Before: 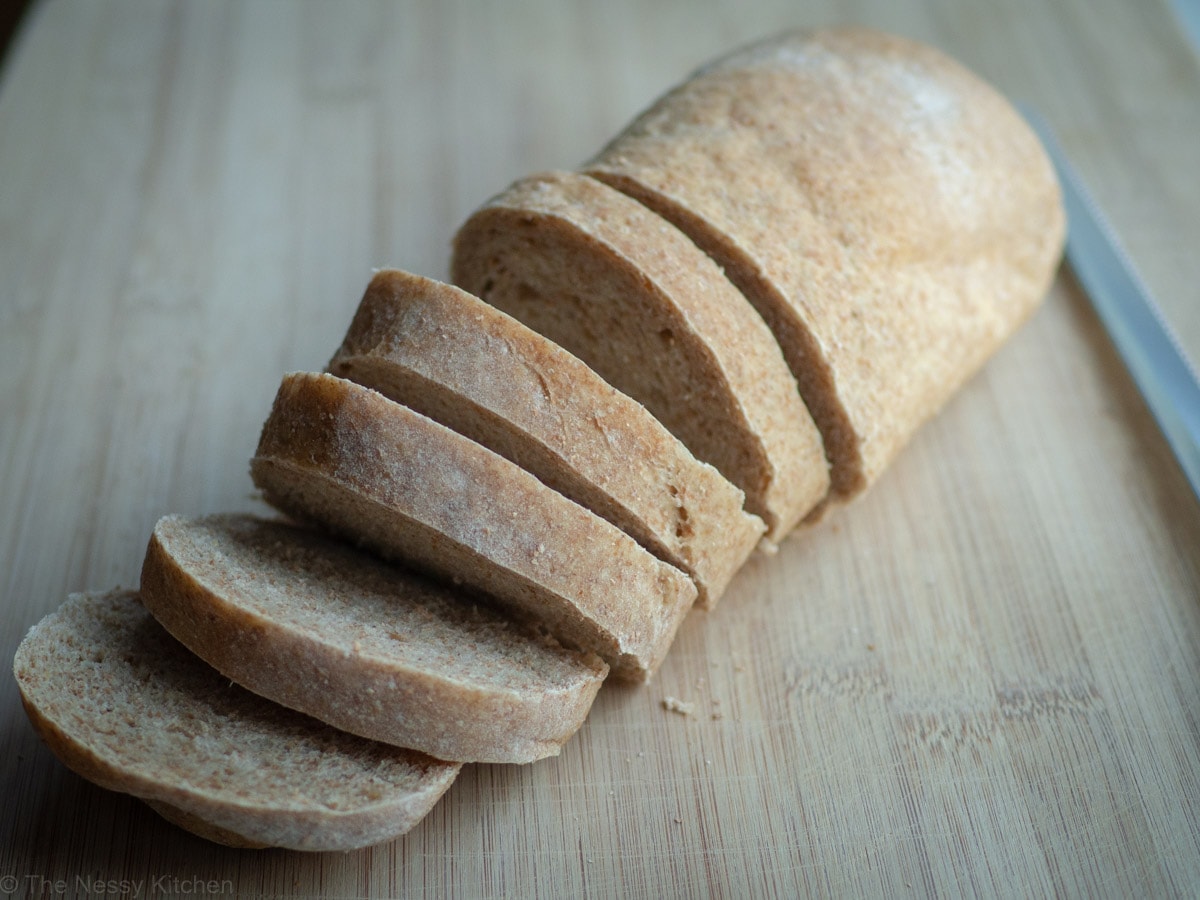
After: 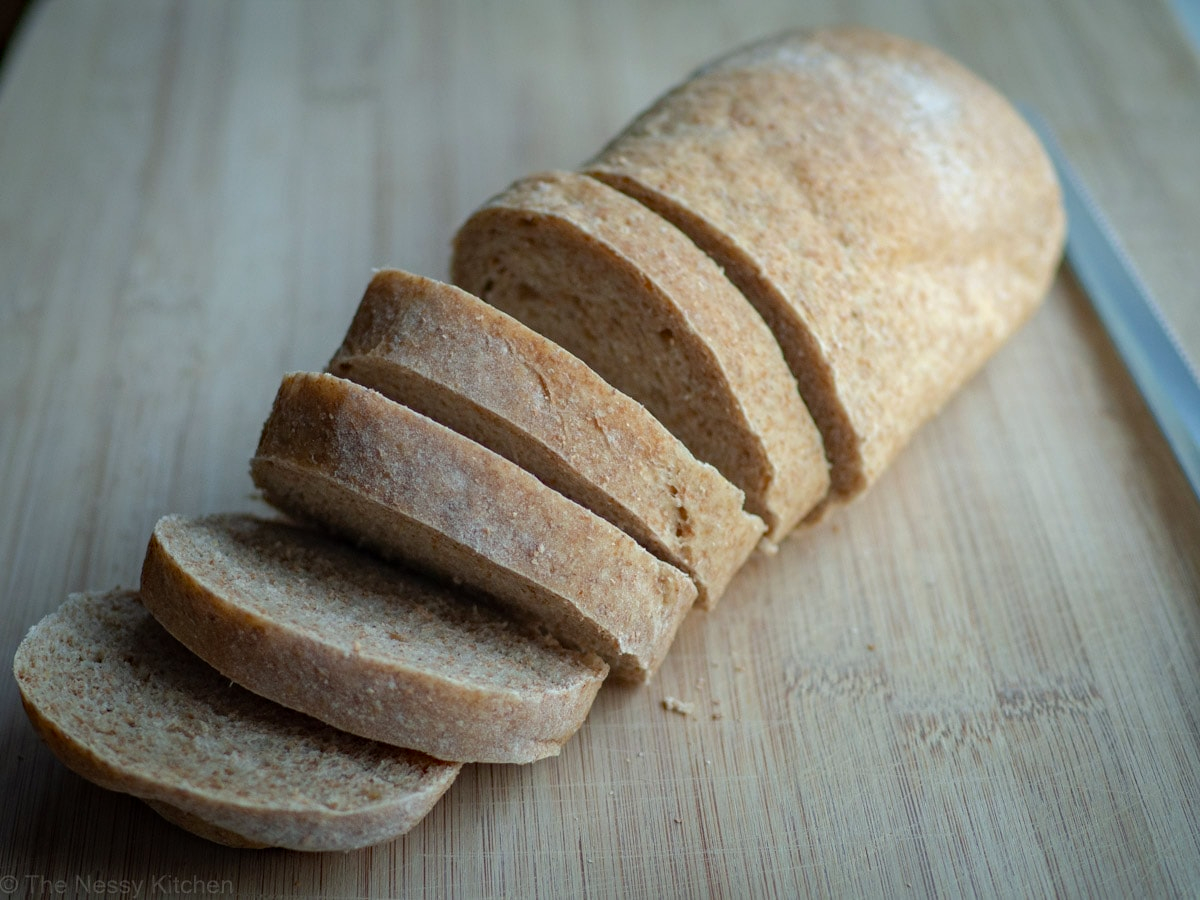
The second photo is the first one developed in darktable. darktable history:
haze removal: on, module defaults
